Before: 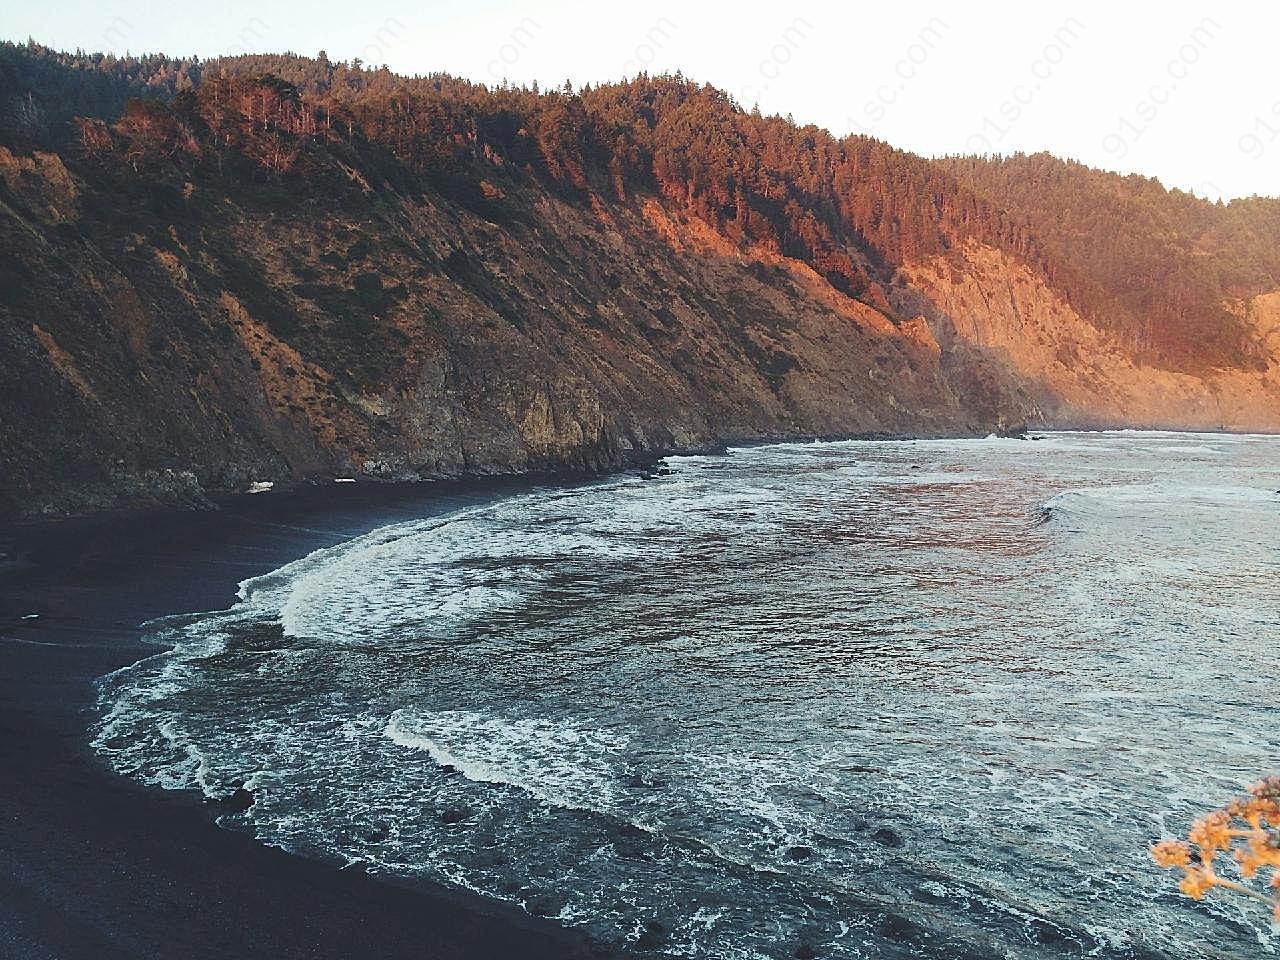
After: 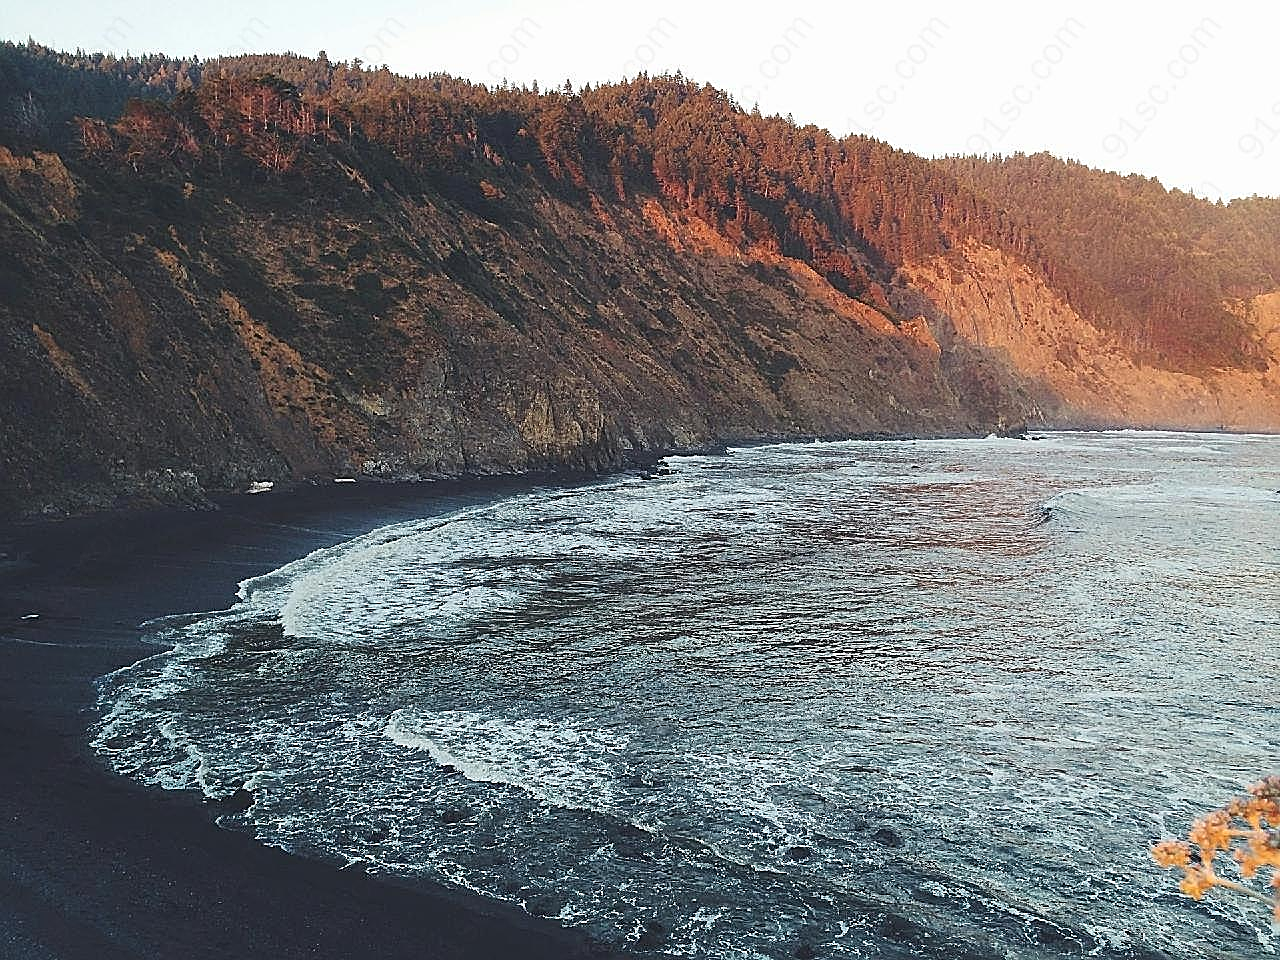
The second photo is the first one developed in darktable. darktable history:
sharpen: radius 1.935
